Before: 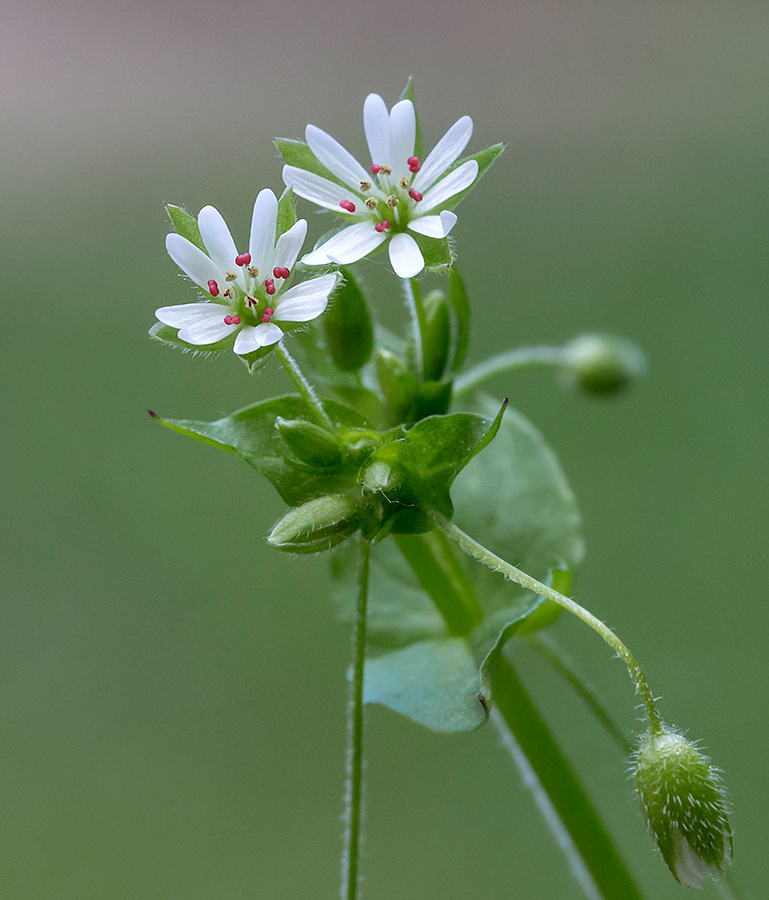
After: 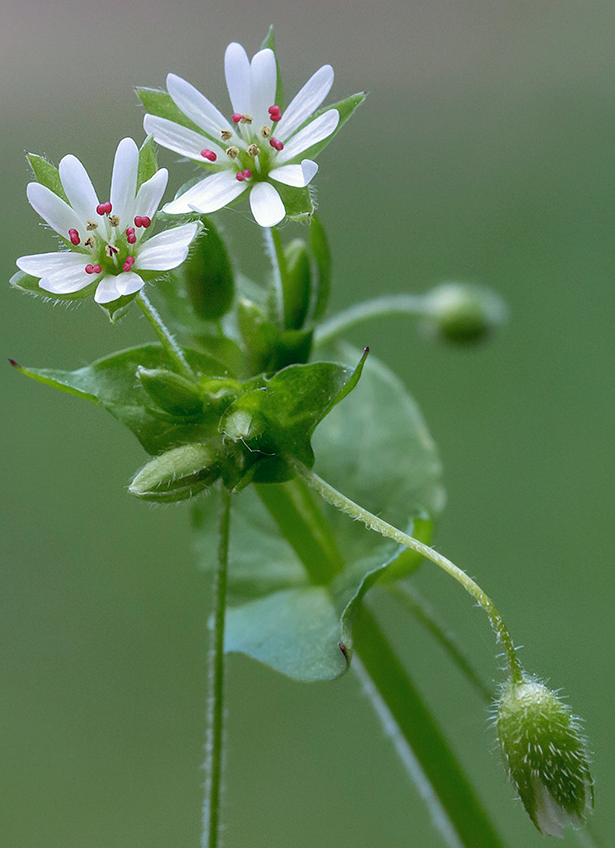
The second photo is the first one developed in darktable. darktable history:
crop and rotate: left 18.159%, top 5.771%, right 1.796%
color correction: highlights a* 0.301, highlights b* 2.69, shadows a* -0.914, shadows b* -4.46
